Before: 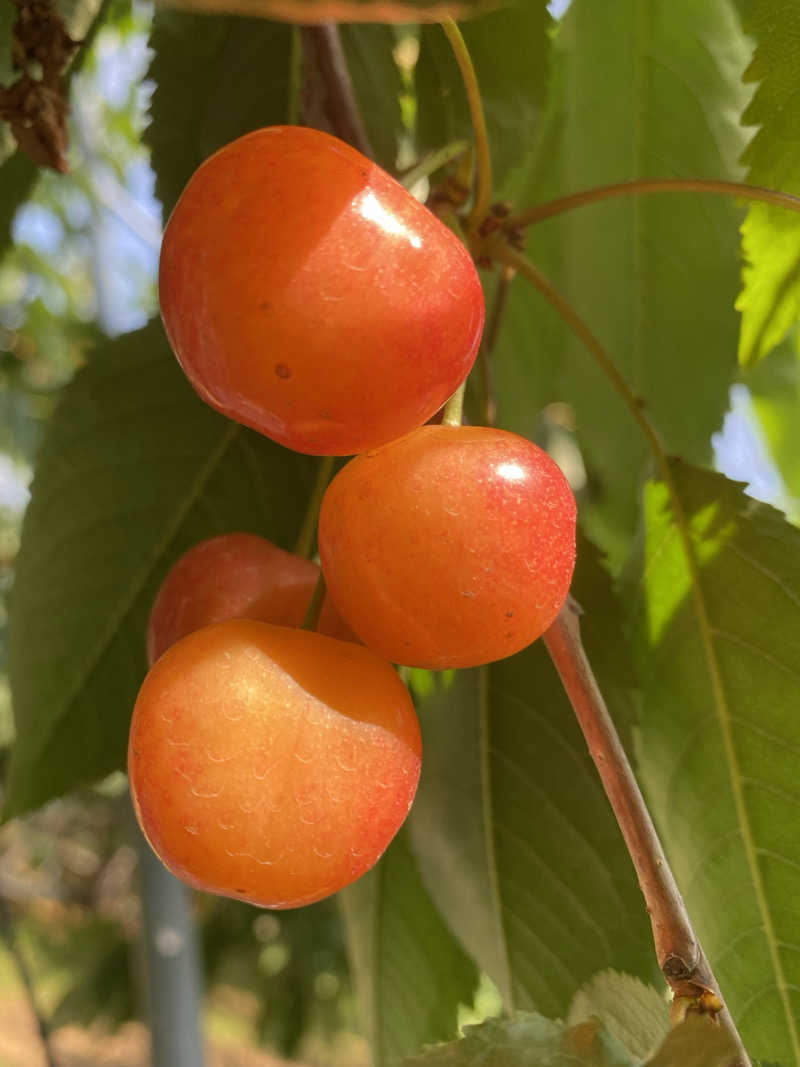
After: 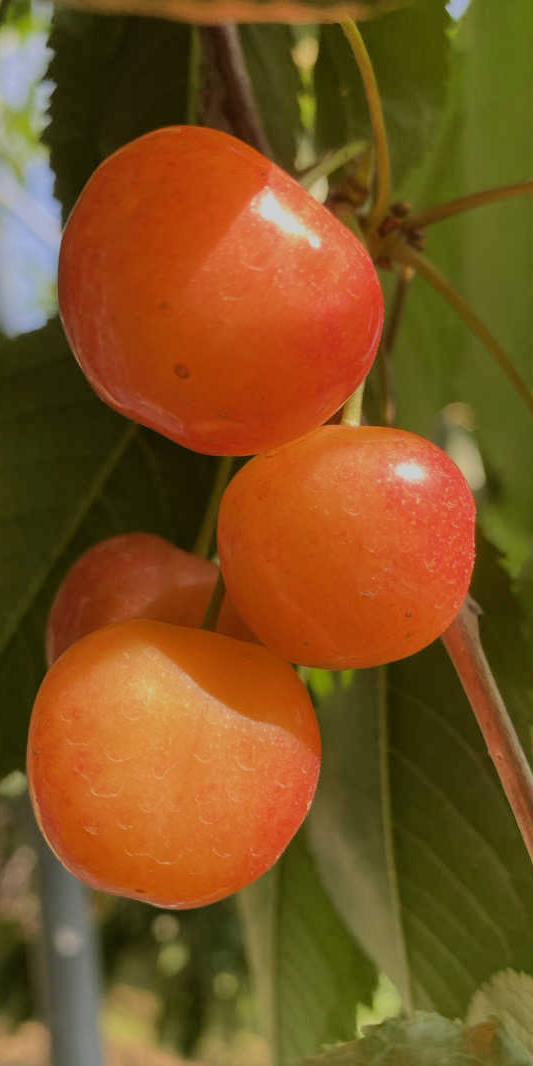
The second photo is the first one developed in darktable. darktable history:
filmic rgb: black relative exposure -7.15 EV, white relative exposure 5.36 EV, hardness 3.02, color science v6 (2022)
crop and rotate: left 12.648%, right 20.685%
